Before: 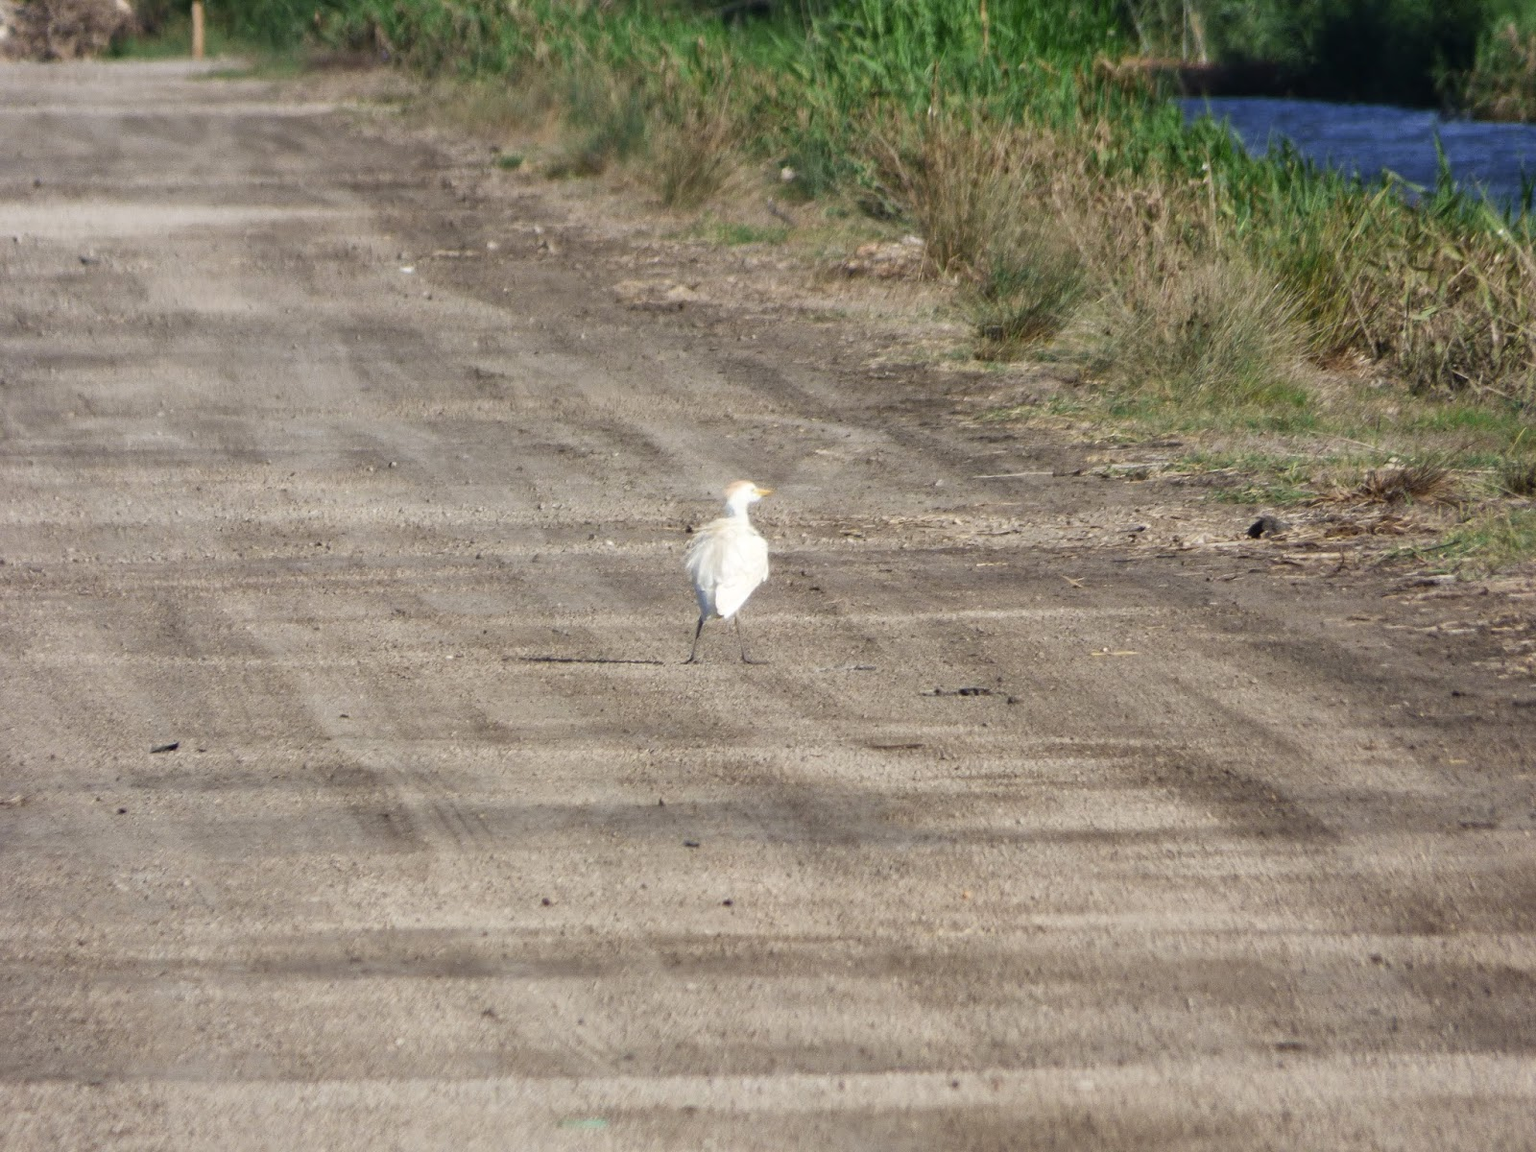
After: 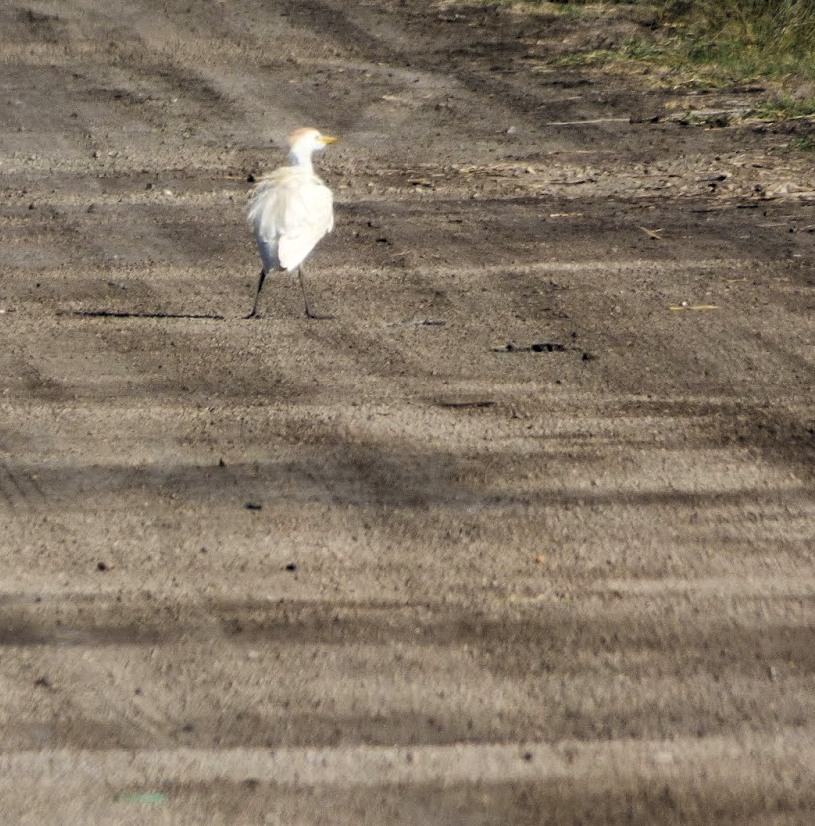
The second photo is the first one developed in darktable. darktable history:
levels: mode automatic, black 0.023%, white 99.97%, levels [0.062, 0.494, 0.925]
color balance rgb: perceptual saturation grading › global saturation 30%, global vibrance 20%
crop and rotate: left 29.237%, top 31.152%, right 19.807%
